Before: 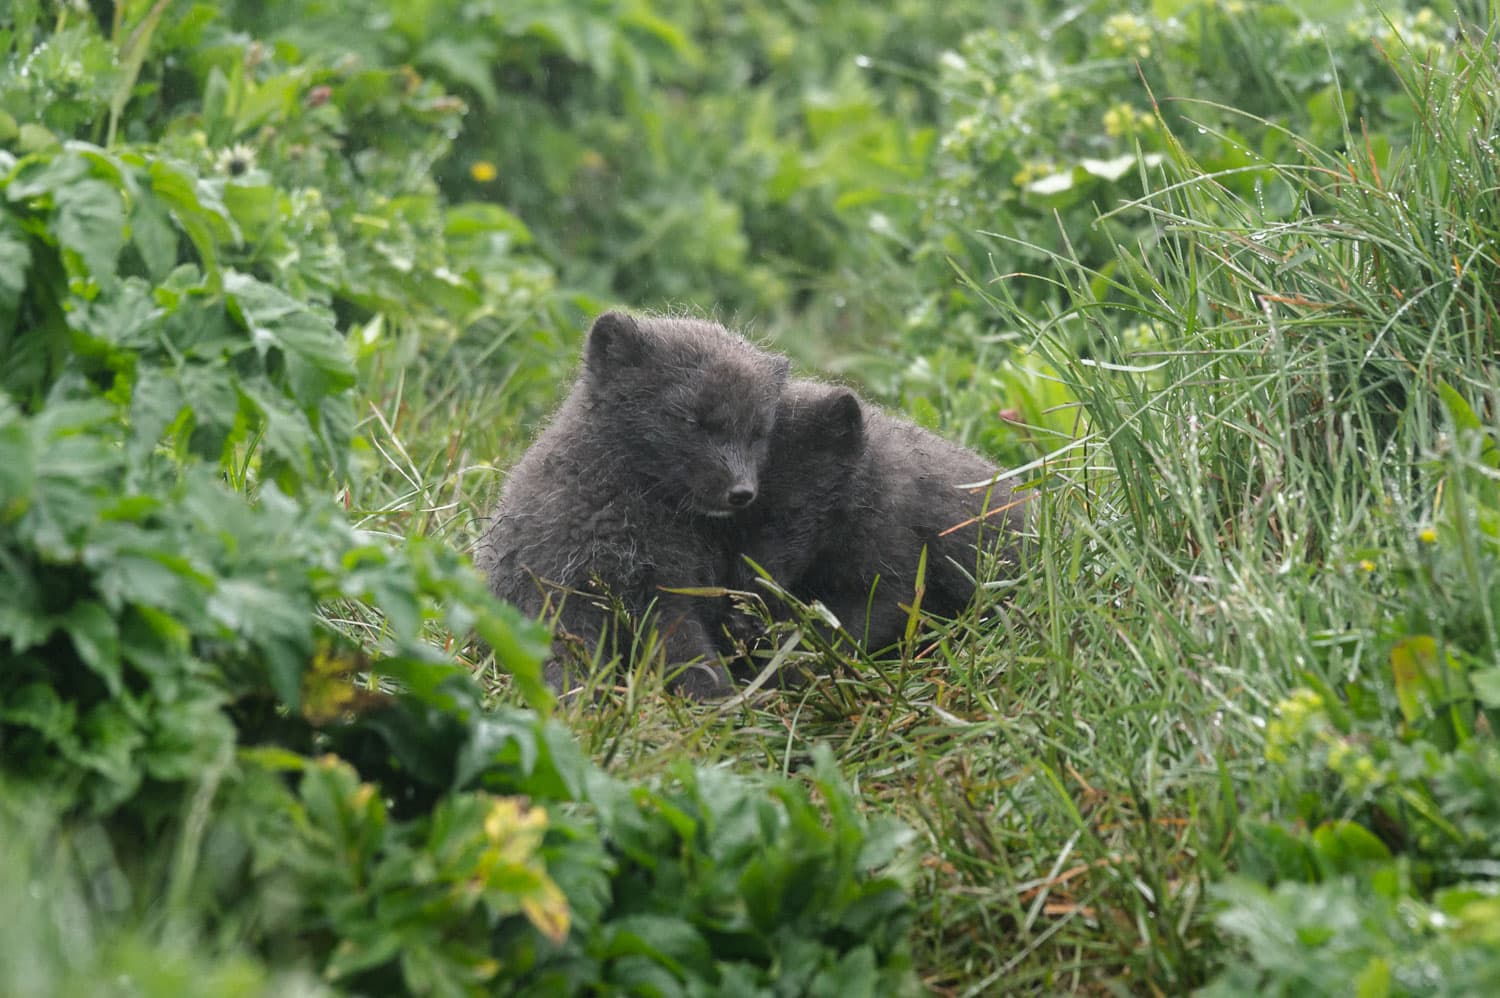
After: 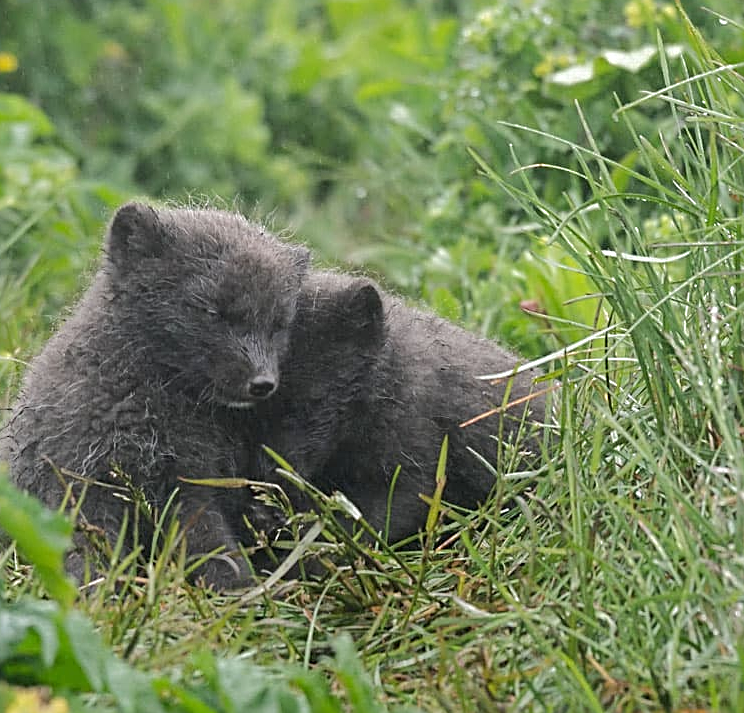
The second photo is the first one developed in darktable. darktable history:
crop: left 31.975%, top 10.976%, right 18.359%, bottom 17.533%
base curve: curves: ch0 [(0, 0) (0.235, 0.266) (0.503, 0.496) (0.786, 0.72) (1, 1)]
sharpen: radius 2.793, amount 0.711
color zones: curves: ch0 [(0.068, 0.464) (0.25, 0.5) (0.48, 0.508) (0.75, 0.536) (0.886, 0.476) (0.967, 0.456)]; ch1 [(0.066, 0.456) (0.25, 0.5) (0.616, 0.508) (0.746, 0.56) (0.934, 0.444)]
